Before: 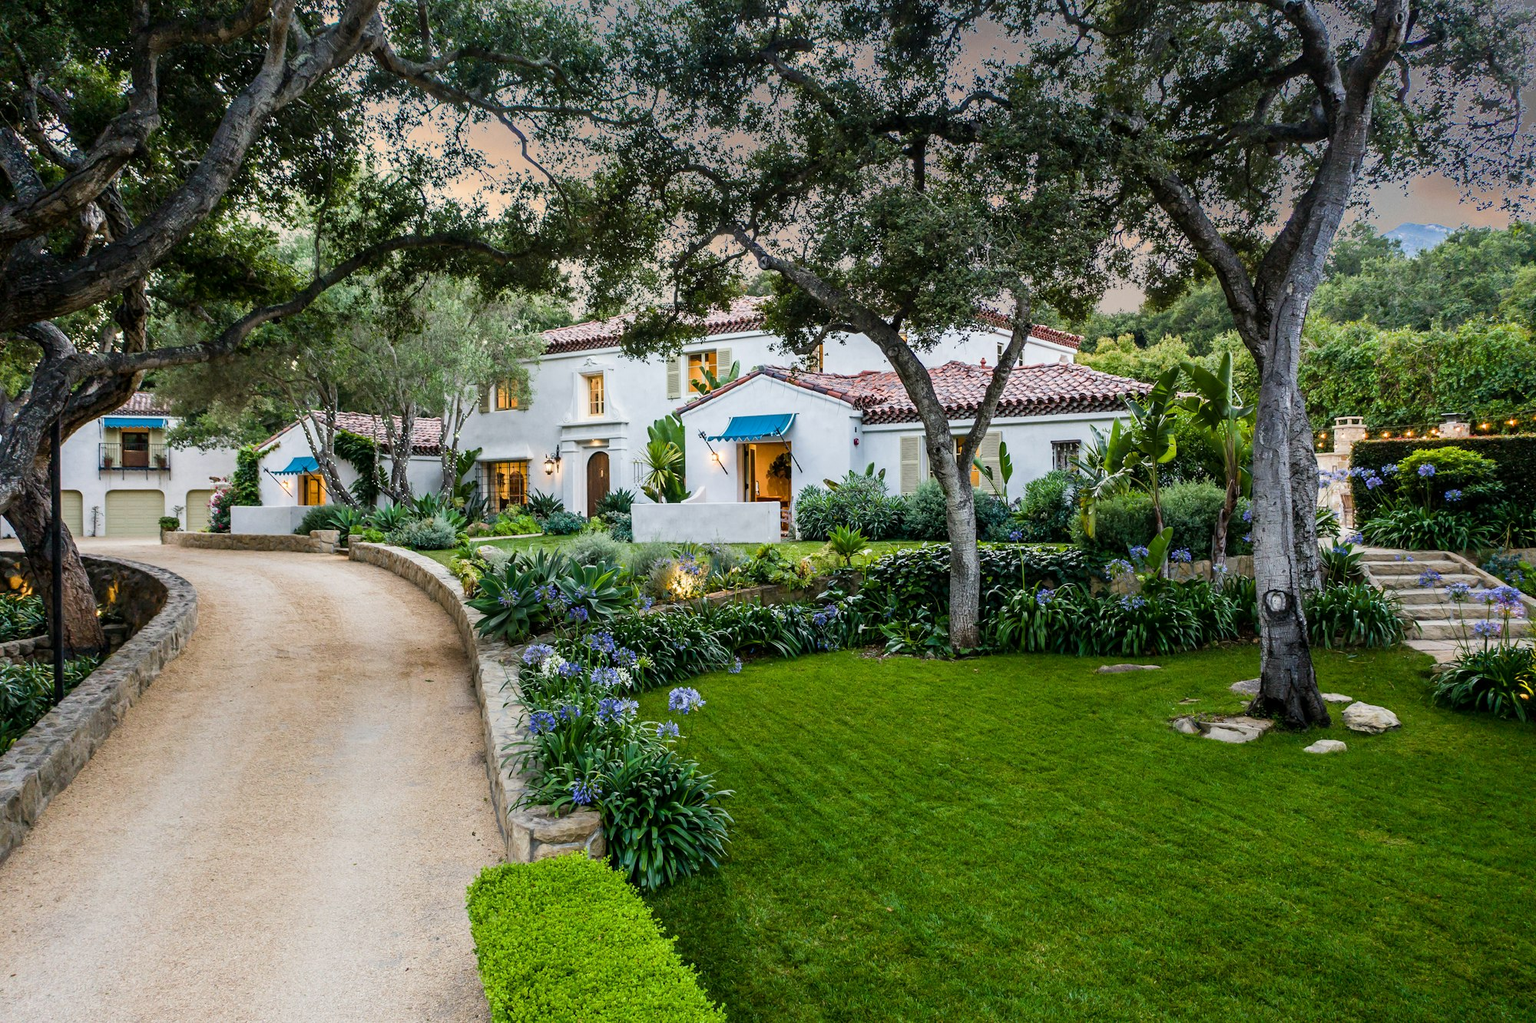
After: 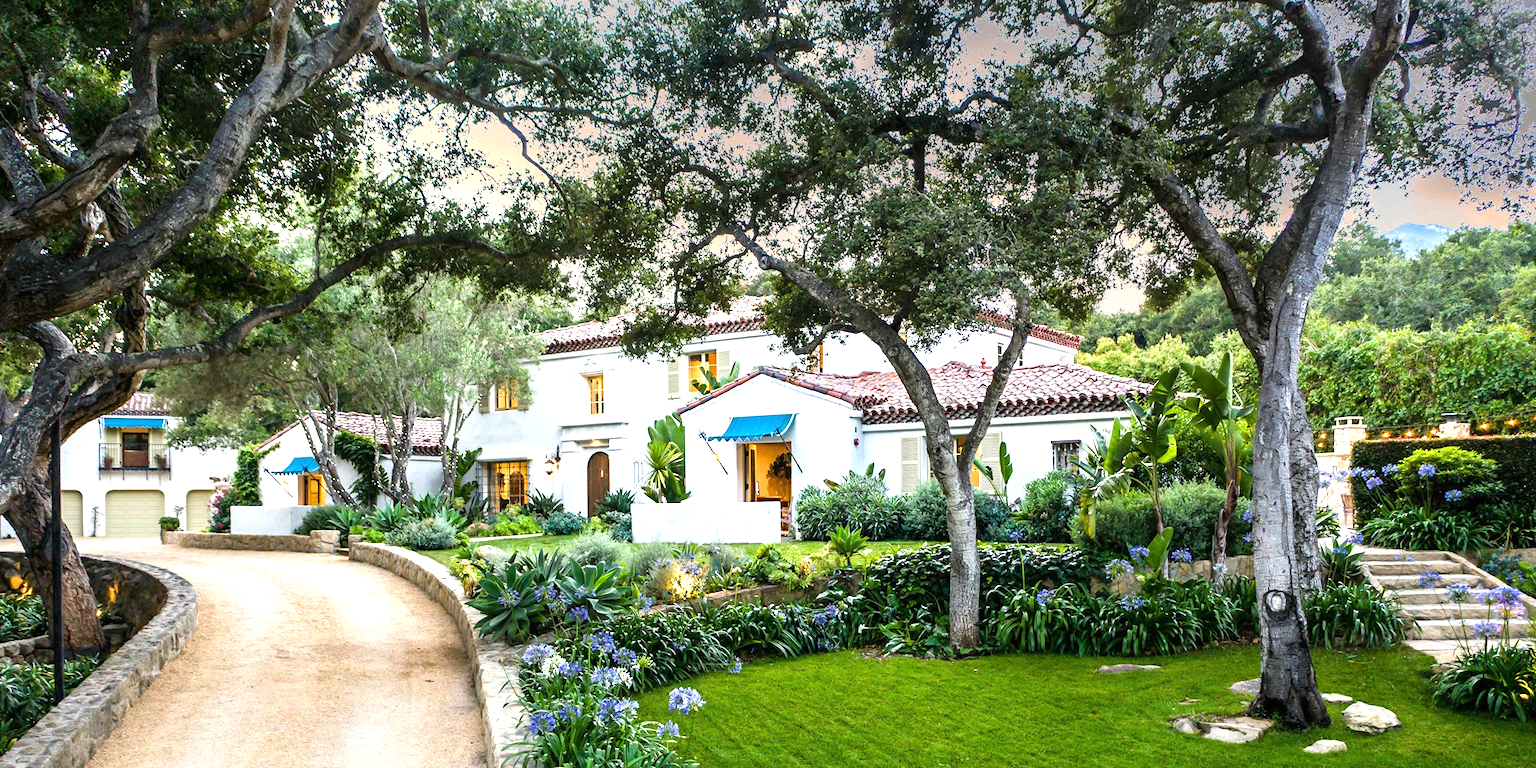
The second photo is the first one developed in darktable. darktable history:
exposure: black level correction 0, exposure 1 EV, compensate highlight preservation false
crop: bottom 24.834%
contrast equalizer: y [[0.5, 0.502, 0.506, 0.511, 0.52, 0.537], [0.5 ×6], [0.505, 0.509, 0.518, 0.534, 0.553, 0.561], [0 ×6], [0 ×6]], mix -0.313
